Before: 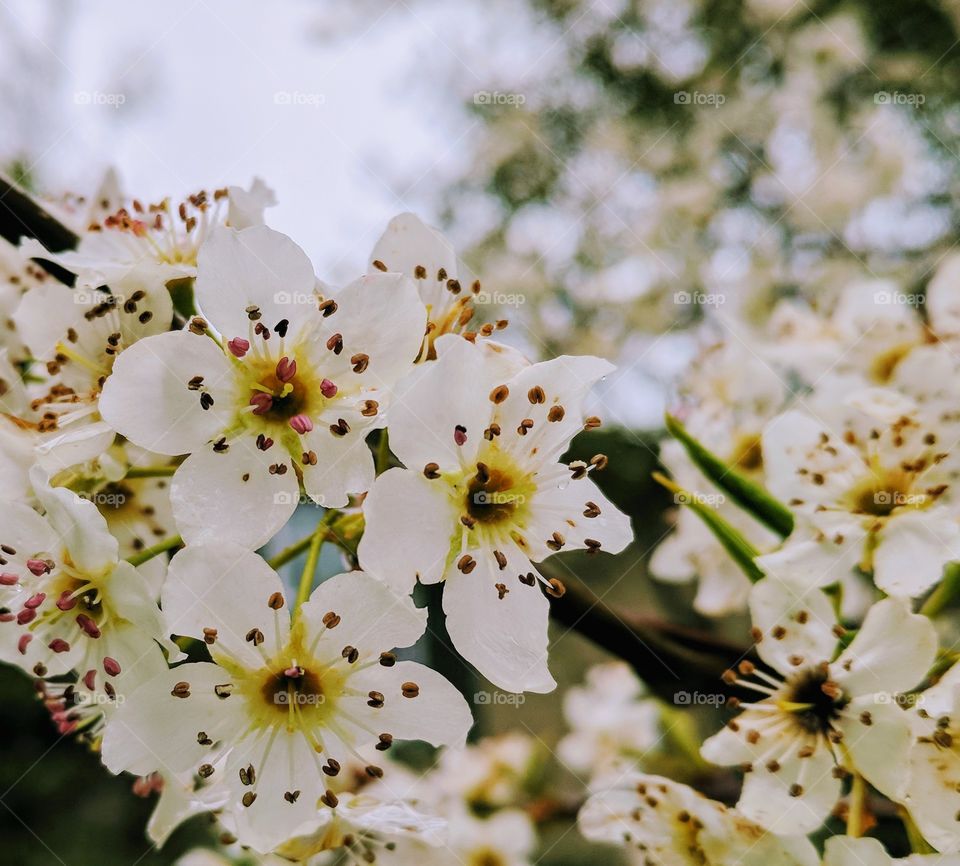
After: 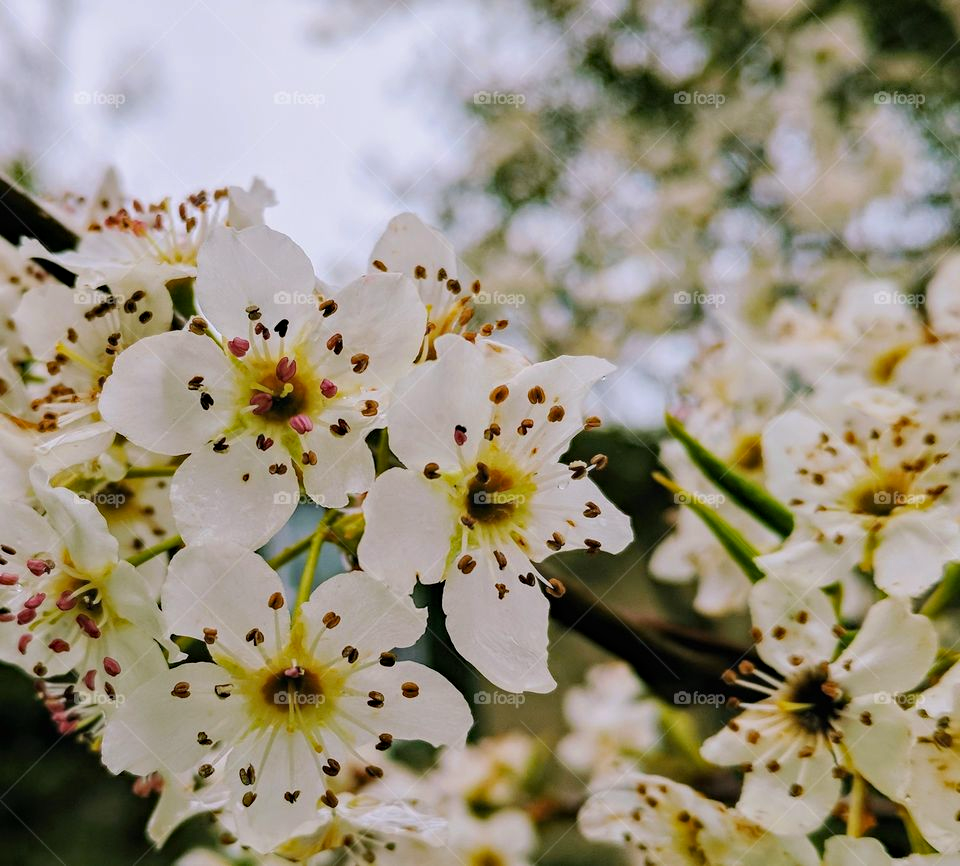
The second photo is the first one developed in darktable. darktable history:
haze removal: compatibility mode true, adaptive false
exposure: exposure -0.052 EV, compensate exposure bias true, compensate highlight preservation false
